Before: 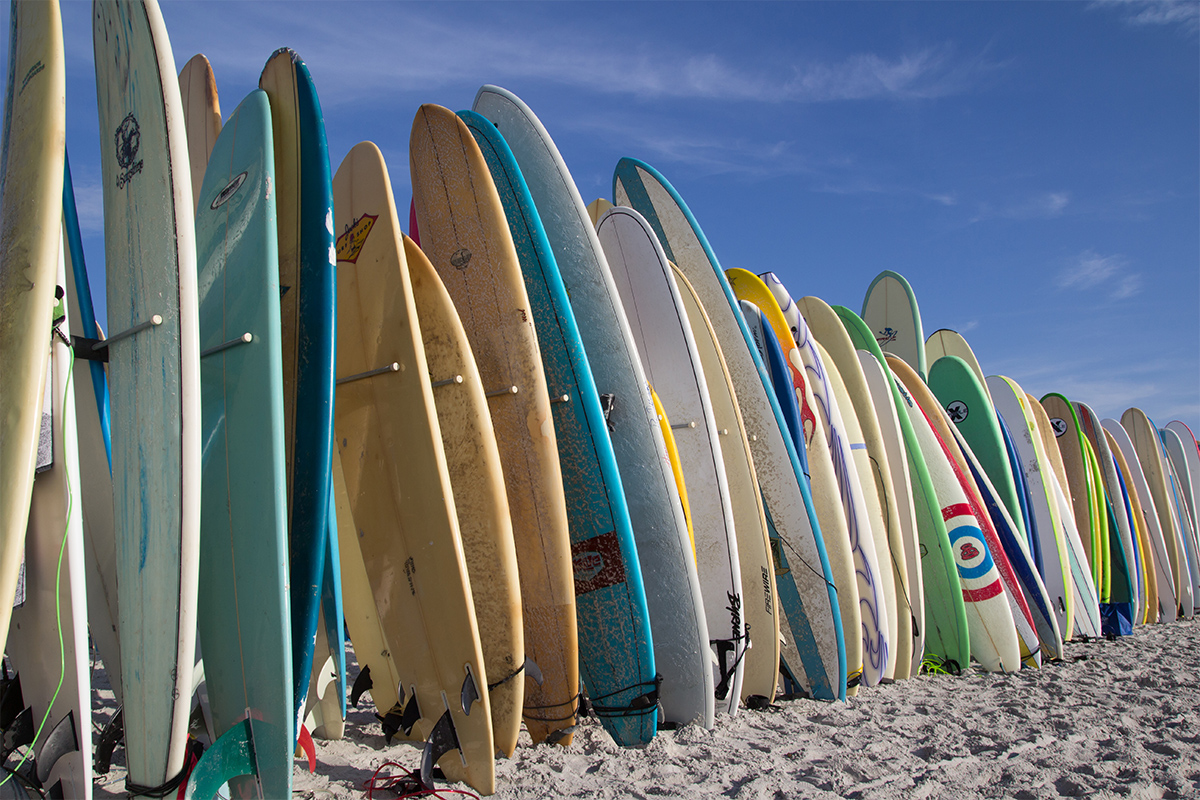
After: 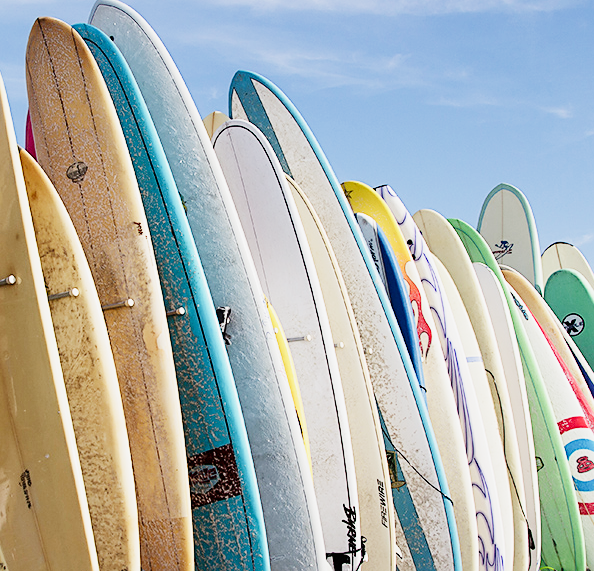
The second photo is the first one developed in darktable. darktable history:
crop: left 32.075%, top 10.976%, right 18.355%, bottom 17.596%
exposure: black level correction 0.001, exposure 1.3 EV, compensate highlight preservation false
sigmoid: skew -0.2, preserve hue 0%, red attenuation 0.1, red rotation 0.035, green attenuation 0.1, green rotation -0.017, blue attenuation 0.15, blue rotation -0.052, base primaries Rec2020
tone equalizer: -8 EV -0.417 EV, -7 EV -0.389 EV, -6 EV -0.333 EV, -5 EV -0.222 EV, -3 EV 0.222 EV, -2 EV 0.333 EV, -1 EV 0.389 EV, +0 EV 0.417 EV, edges refinement/feathering 500, mask exposure compensation -1.57 EV, preserve details no
sharpen: radius 1.864, amount 0.398, threshold 1.271
